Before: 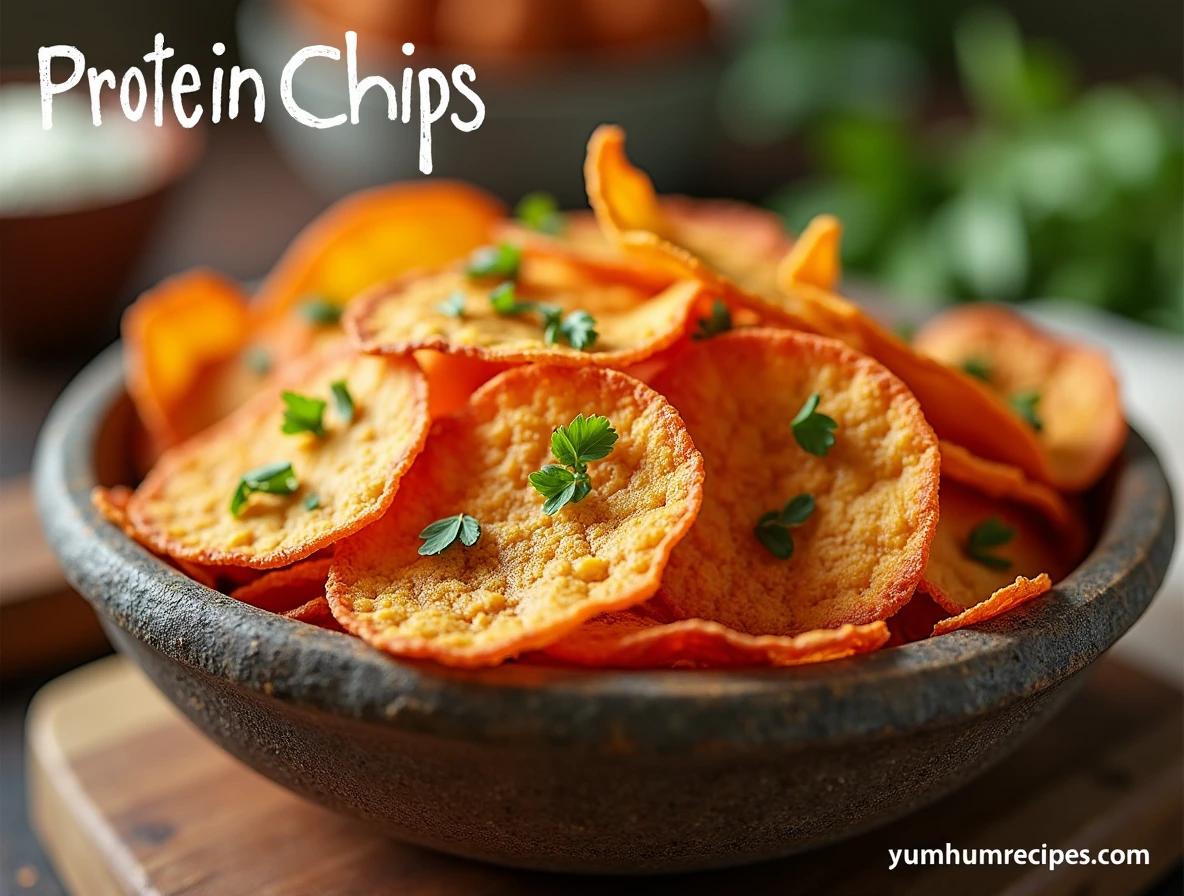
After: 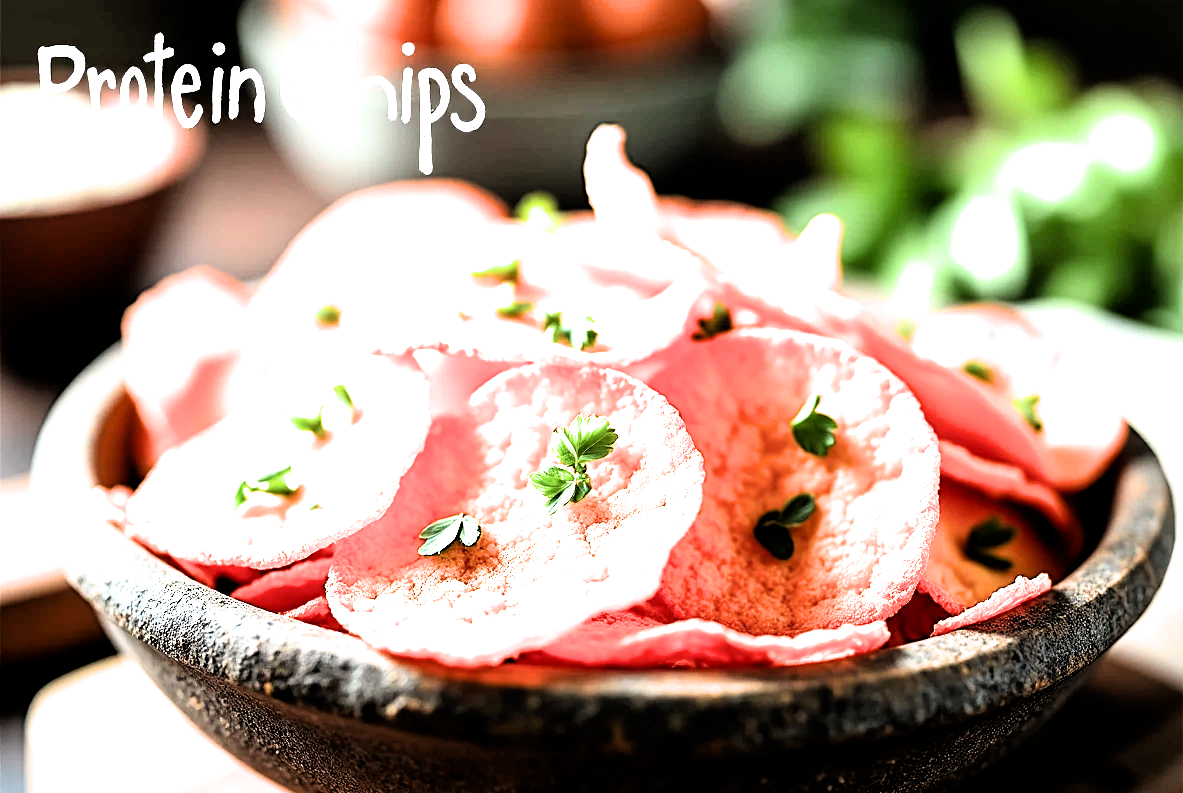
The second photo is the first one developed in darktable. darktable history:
filmic rgb: black relative exposure -3.64 EV, white relative exposure 2.44 EV, hardness 3.29
tone equalizer: -8 EV -0.75 EV, -7 EV -0.7 EV, -6 EV -0.6 EV, -5 EV -0.4 EV, -3 EV 0.4 EV, -2 EV 0.6 EV, -1 EV 0.7 EV, +0 EV 0.75 EV, edges refinement/feathering 500, mask exposure compensation -1.57 EV, preserve details no
exposure: black level correction 0, exposure 1.45 EV, compensate exposure bias true, compensate highlight preservation false
color balance: mode lift, gamma, gain (sRGB), lift [0.97, 1, 1, 1], gamma [1.03, 1, 1, 1]
crop and rotate: top 0%, bottom 11.49%
